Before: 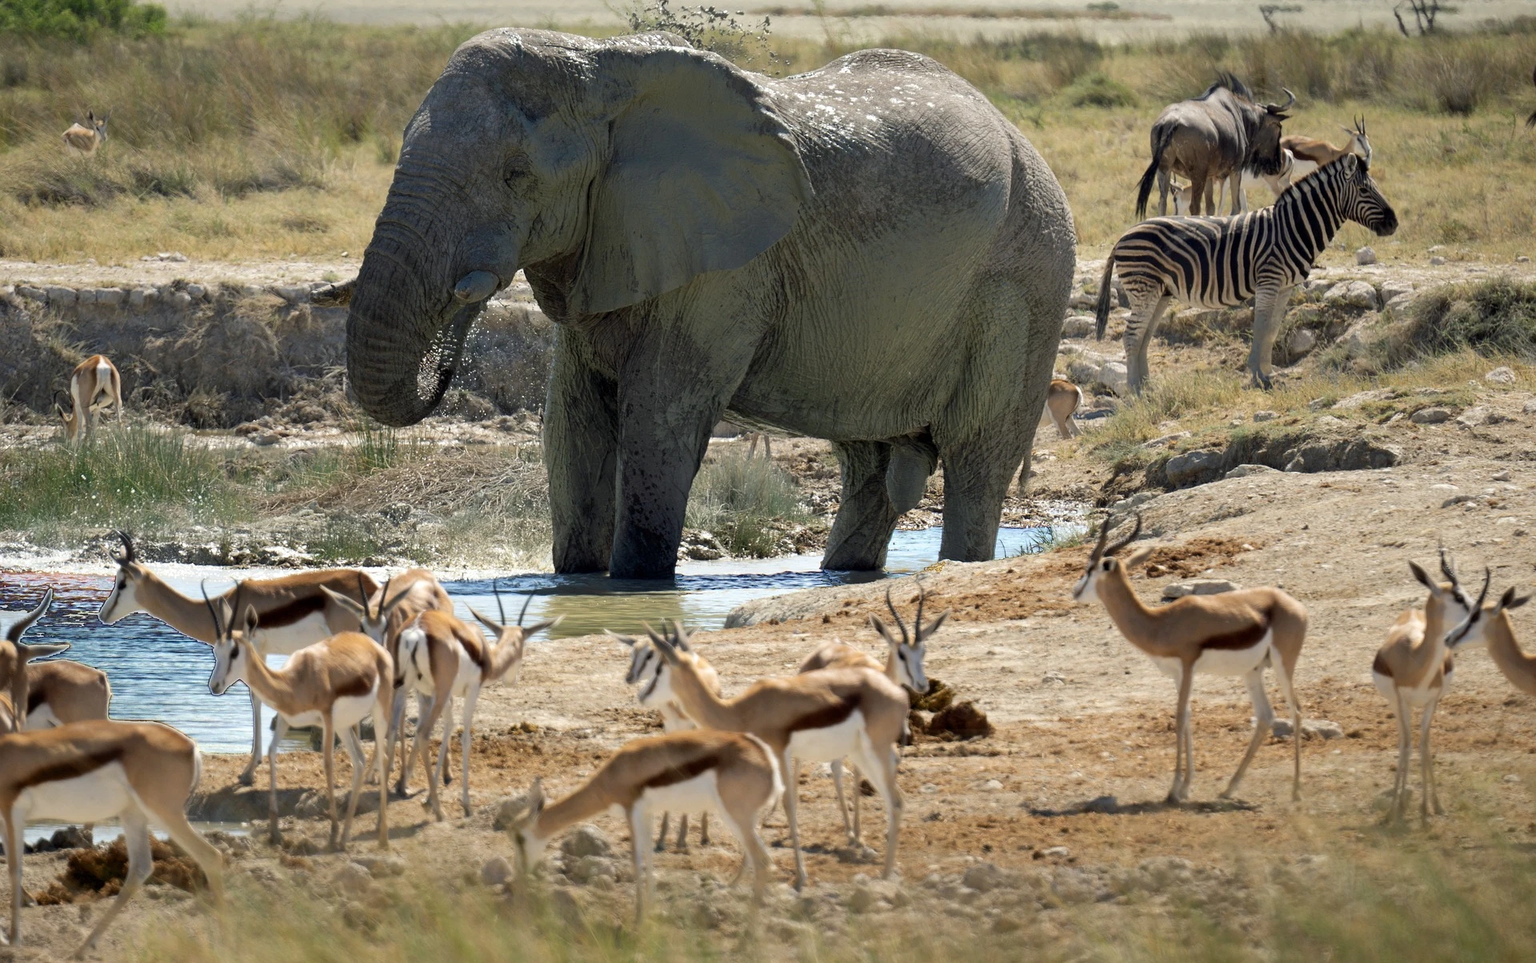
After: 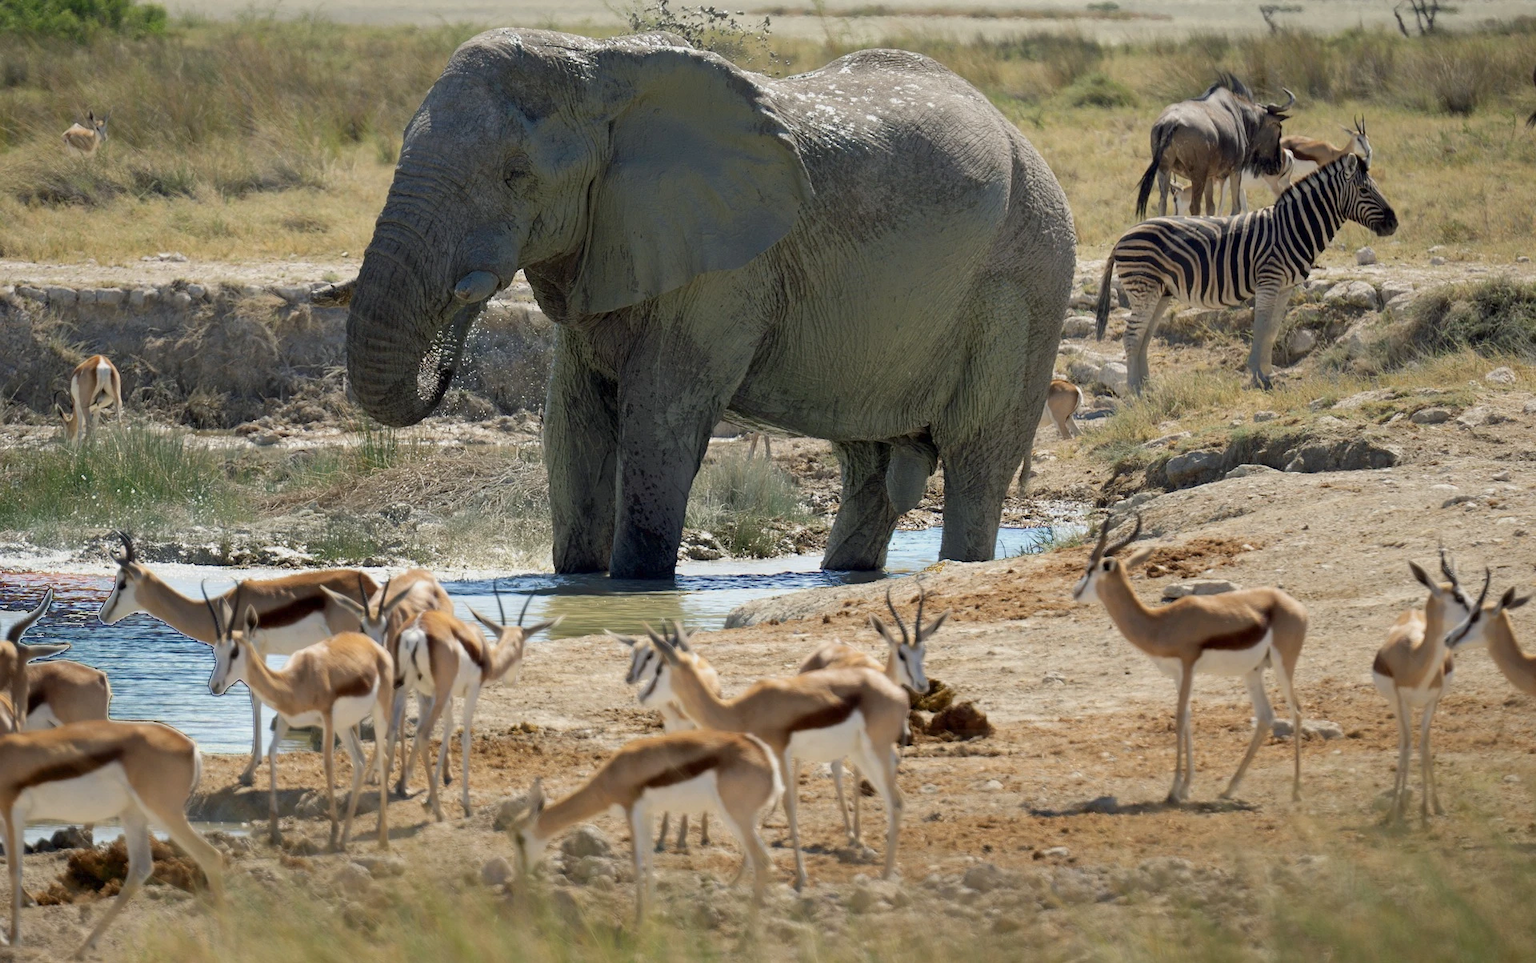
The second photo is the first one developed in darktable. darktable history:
color balance rgb: contrast -10%
